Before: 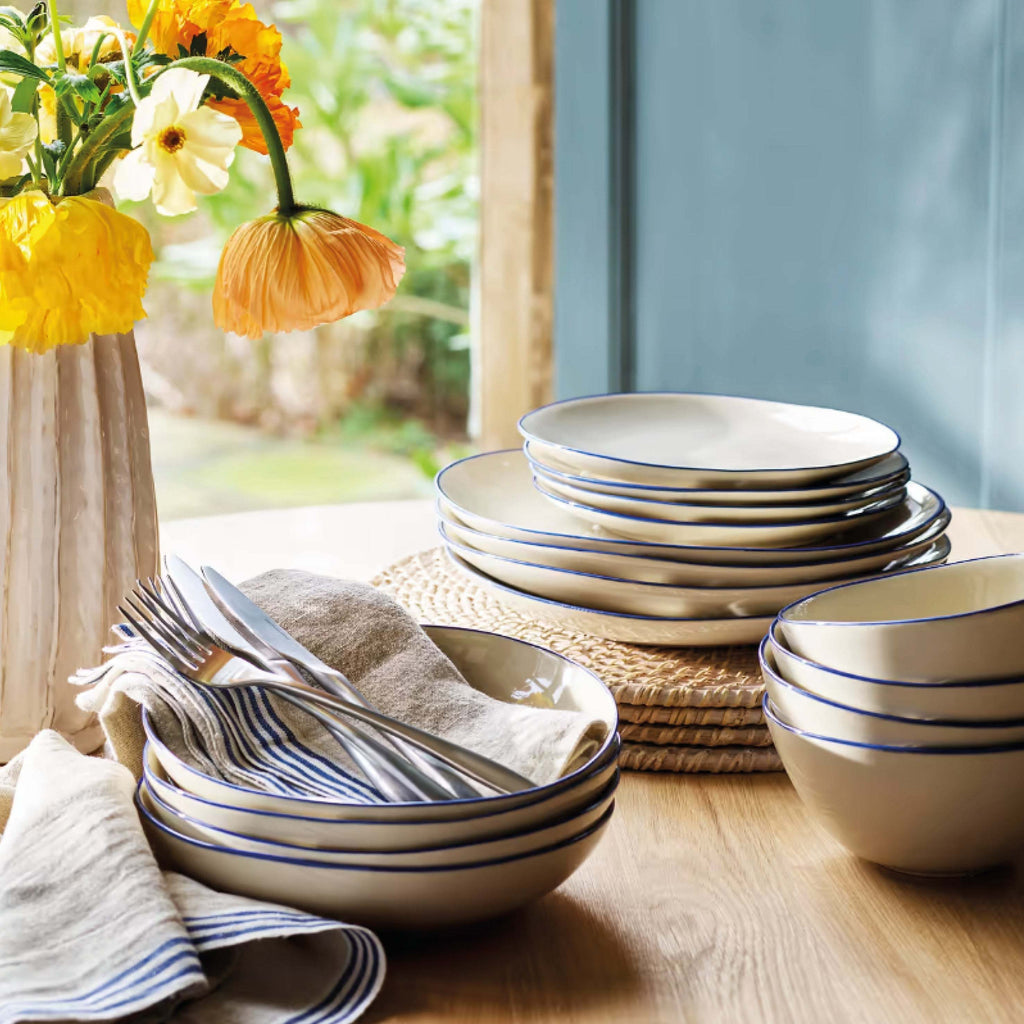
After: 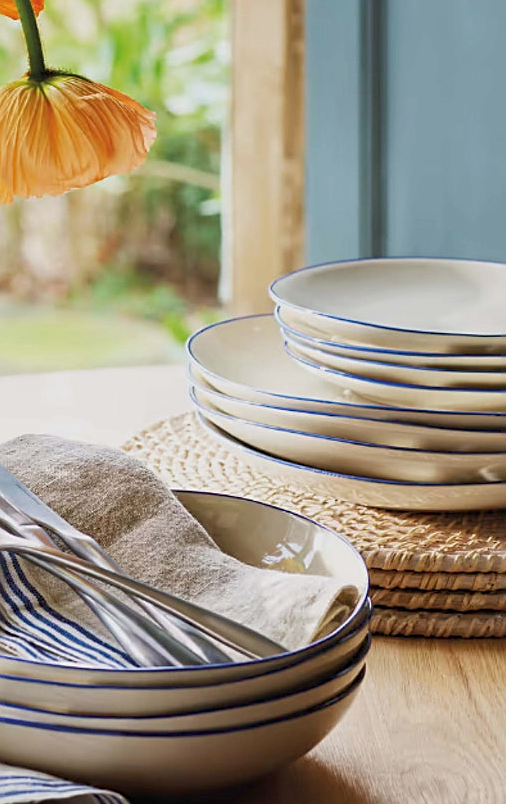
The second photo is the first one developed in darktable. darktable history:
sharpen: on, module defaults
color balance rgb: perceptual saturation grading › global saturation -0.31%, global vibrance -8%, contrast -13%
crop and rotate: angle 0.02°, left 24.353%, top 13.219%, right 26.156%, bottom 8.224%
